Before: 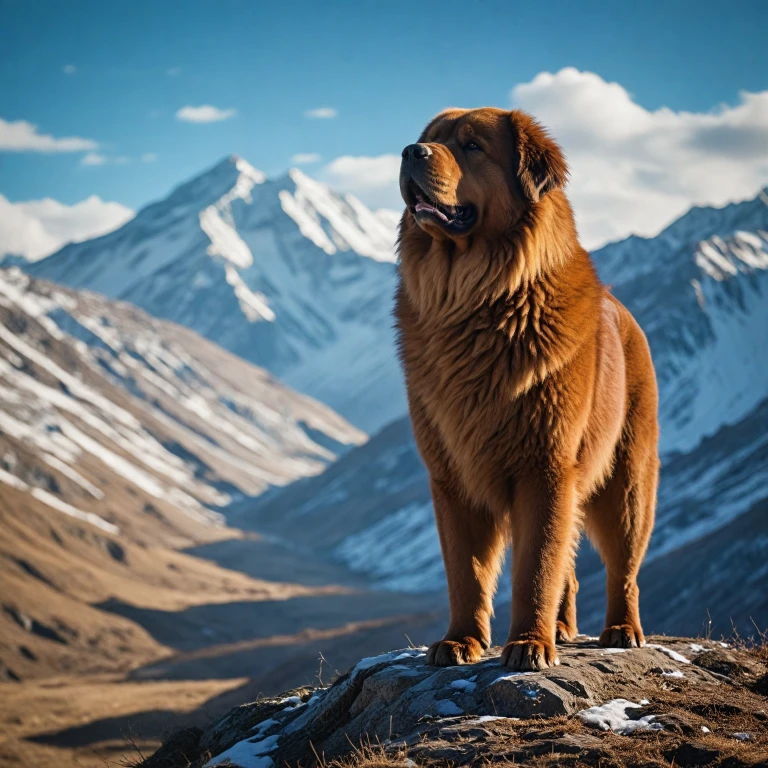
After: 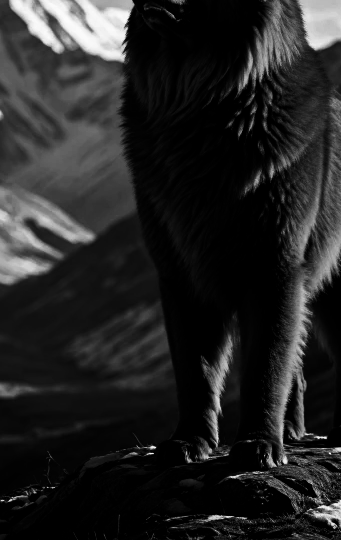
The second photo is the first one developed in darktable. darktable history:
crop: left 35.432%, top 26.233%, right 20.145%, bottom 3.432%
color balance rgb: shadows lift › chroma 2%, shadows lift › hue 50°, power › hue 60°, highlights gain › chroma 1%, highlights gain › hue 60°, global offset › luminance 0.25%, global vibrance 30%
contrast brightness saturation: contrast 0.02, brightness -1, saturation -1
tone equalizer: -7 EV 0.18 EV, -6 EV 0.12 EV, -5 EV 0.08 EV, -4 EV 0.04 EV, -2 EV -0.02 EV, -1 EV -0.04 EV, +0 EV -0.06 EV, luminance estimator HSV value / RGB max
contrast equalizer: octaves 7, y [[0.6 ×6], [0.55 ×6], [0 ×6], [0 ×6], [0 ×6]], mix -0.2
filmic rgb: black relative exposure -9.08 EV, white relative exposure 2.3 EV, hardness 7.49
